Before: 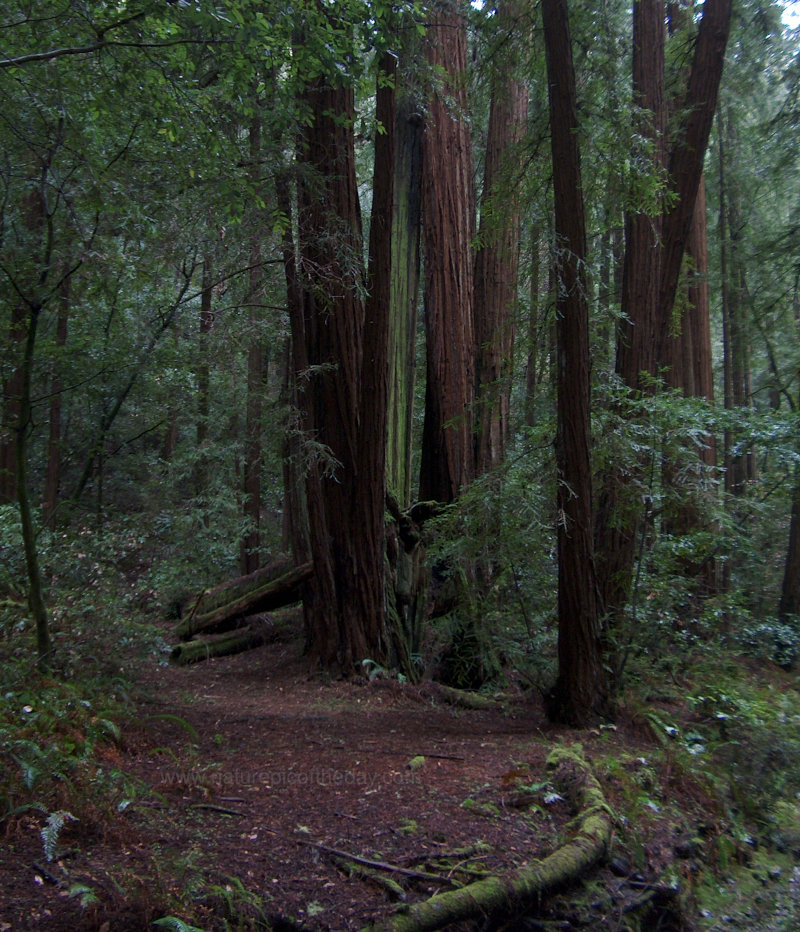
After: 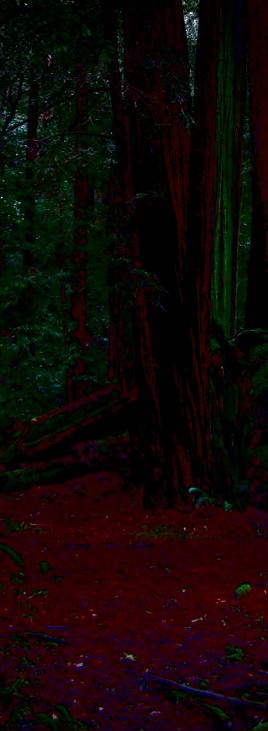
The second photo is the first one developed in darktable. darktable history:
contrast brightness saturation: brightness -1, saturation 1
exposure: black level correction 0.008, exposure 0.979 EV, compensate highlight preservation false
vignetting: fall-off start 64.63%, center (-0.034, 0.148), width/height ratio 0.881
color zones: curves: ch0 [(0, 0.466) (0.128, 0.466) (0.25, 0.5) (0.375, 0.456) (0.5, 0.5) (0.625, 0.5) (0.737, 0.652) (0.875, 0.5)]; ch1 [(0, 0.603) (0.125, 0.618) (0.261, 0.348) (0.372, 0.353) (0.497, 0.363) (0.611, 0.45) (0.731, 0.427) (0.875, 0.518) (0.998, 0.652)]; ch2 [(0, 0.559) (0.125, 0.451) (0.253, 0.564) (0.37, 0.578) (0.5, 0.466) (0.625, 0.471) (0.731, 0.471) (0.88, 0.485)]
local contrast: detail 130%
graduated density: rotation -180°, offset 27.42
crop and rotate: left 21.77%, top 18.528%, right 44.676%, bottom 2.997%
